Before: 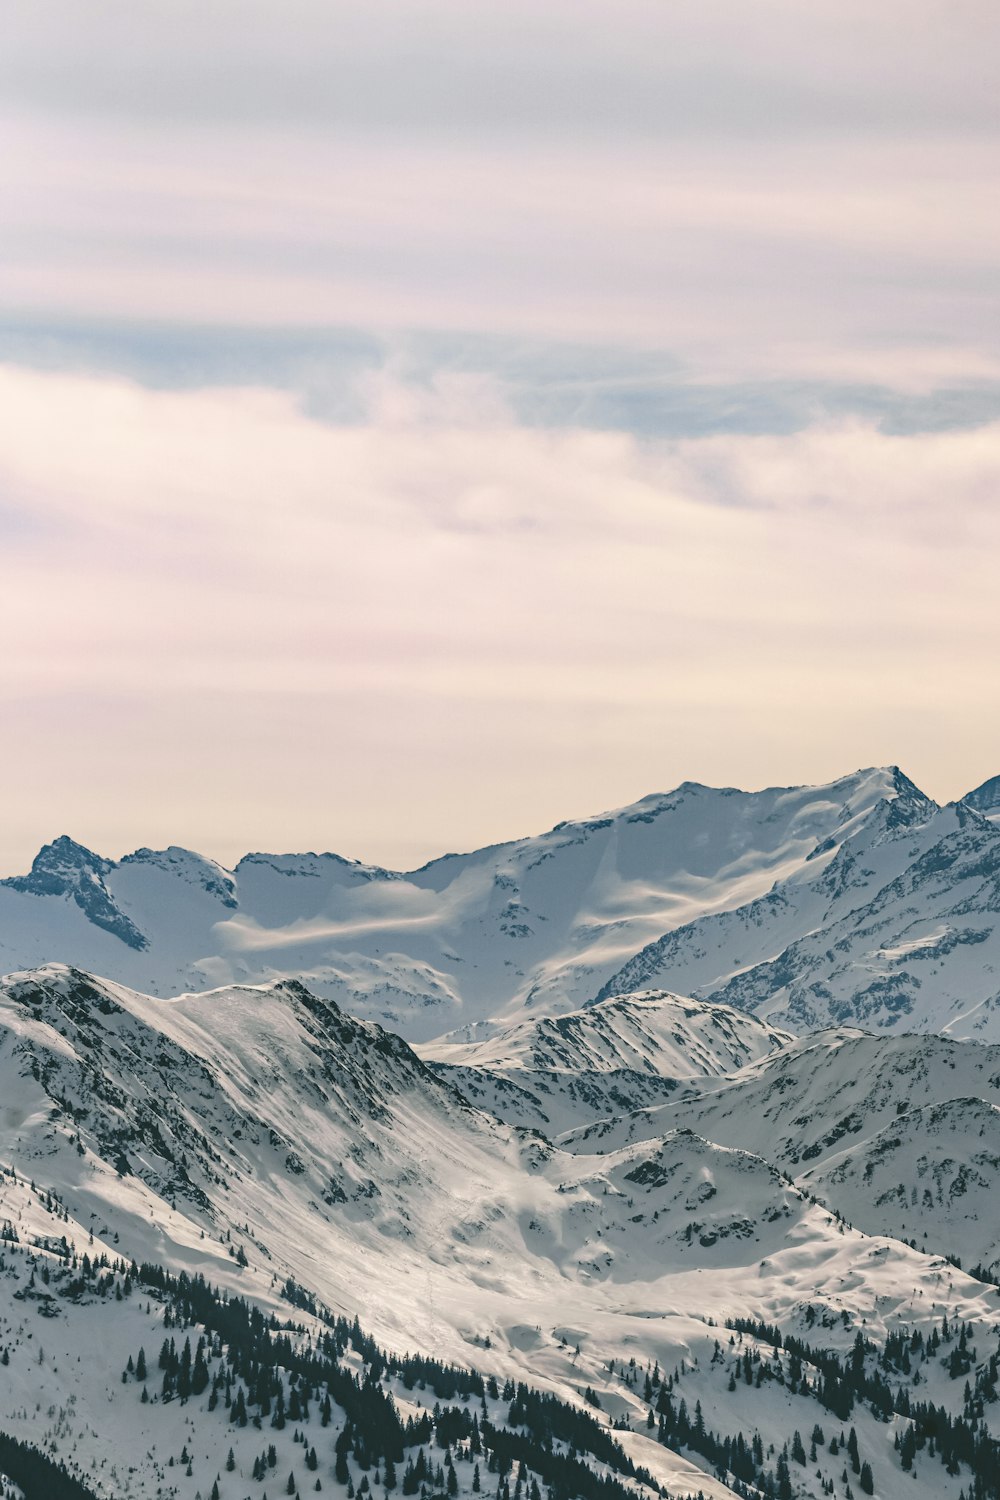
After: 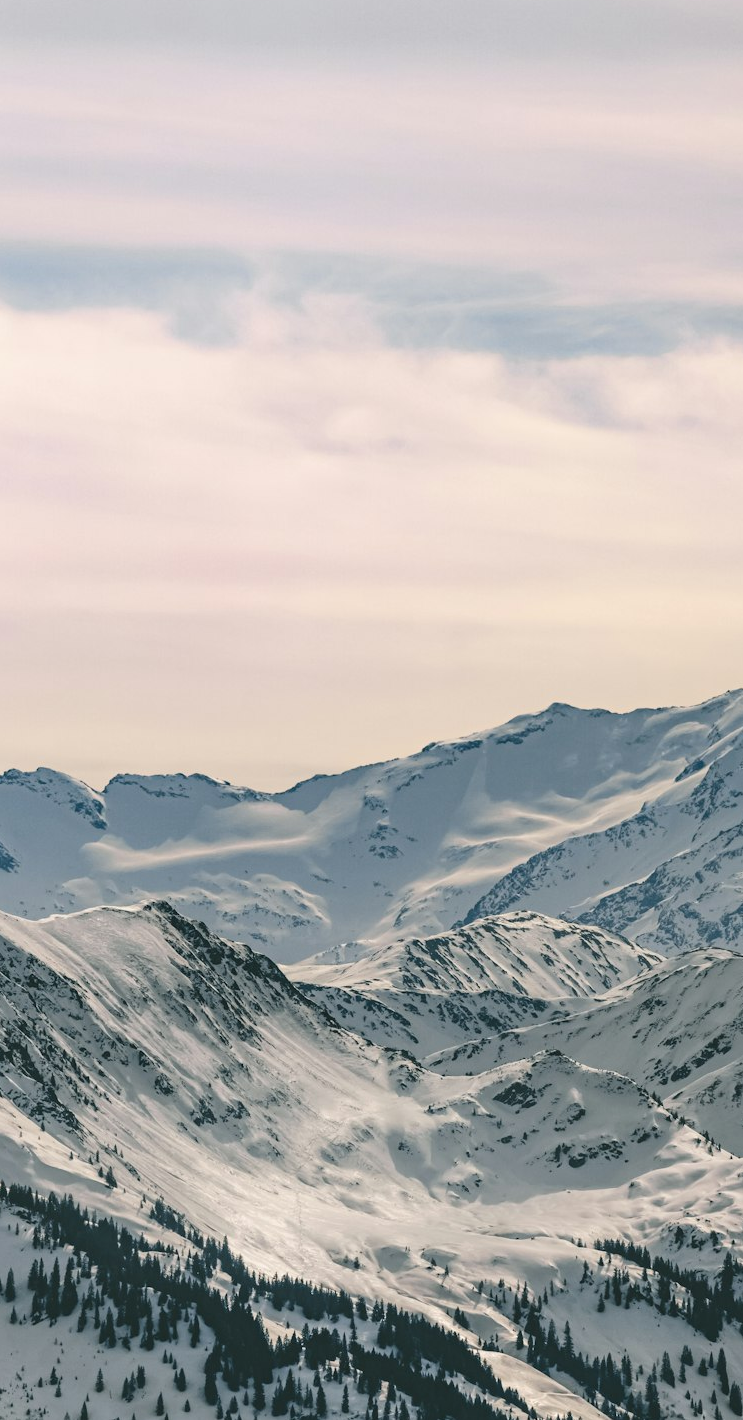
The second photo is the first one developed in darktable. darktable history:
shadows and highlights: radius 333.78, shadows 64.67, highlights 4.06, compress 87.94%, soften with gaussian
crop and rotate: left 13.15%, top 5.314%, right 12.547%
